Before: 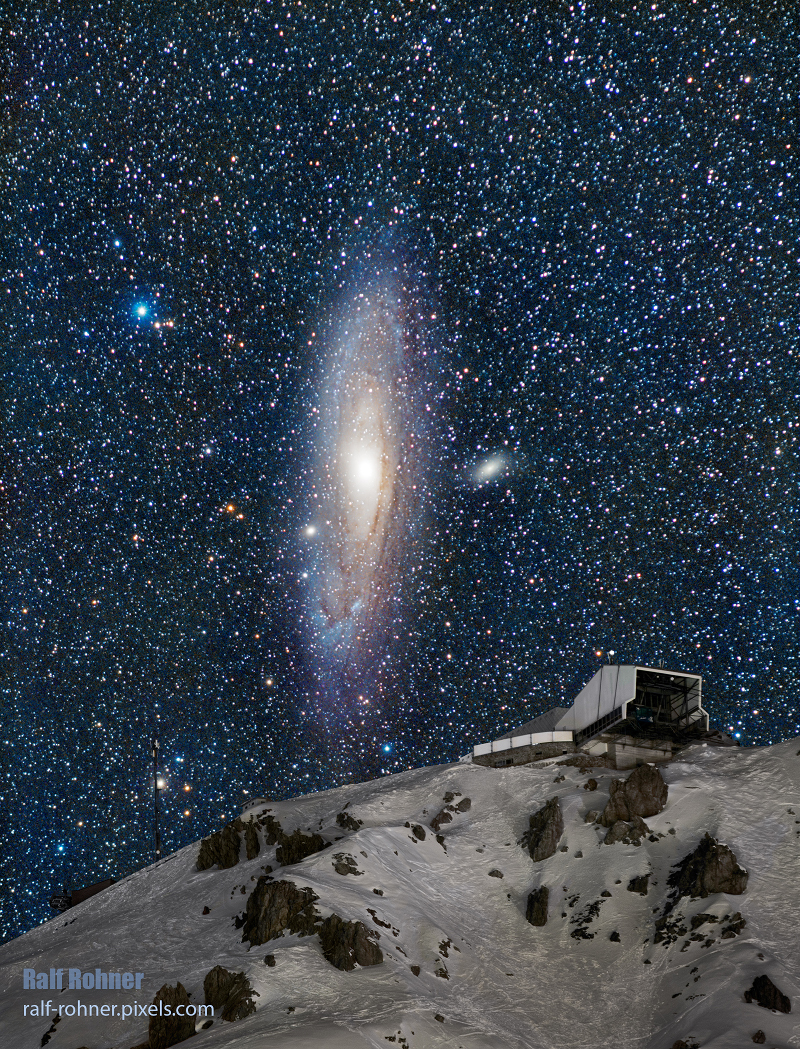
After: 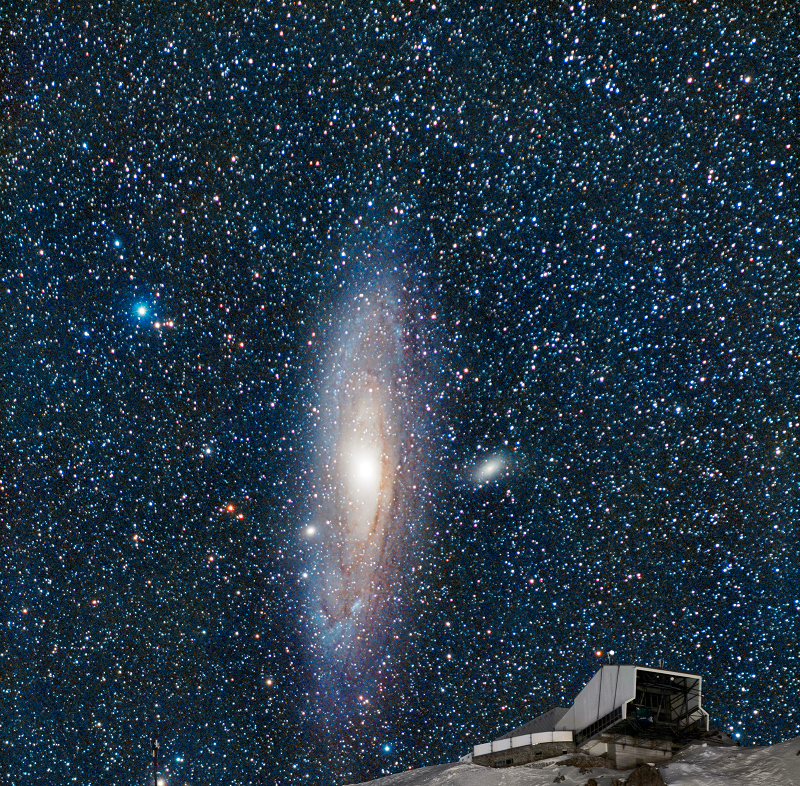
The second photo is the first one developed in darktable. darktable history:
color zones: curves: ch1 [(0.235, 0.558) (0.75, 0.5)]; ch2 [(0.25, 0.462) (0.749, 0.457)], mix 40.67%
crop: bottom 24.967%
